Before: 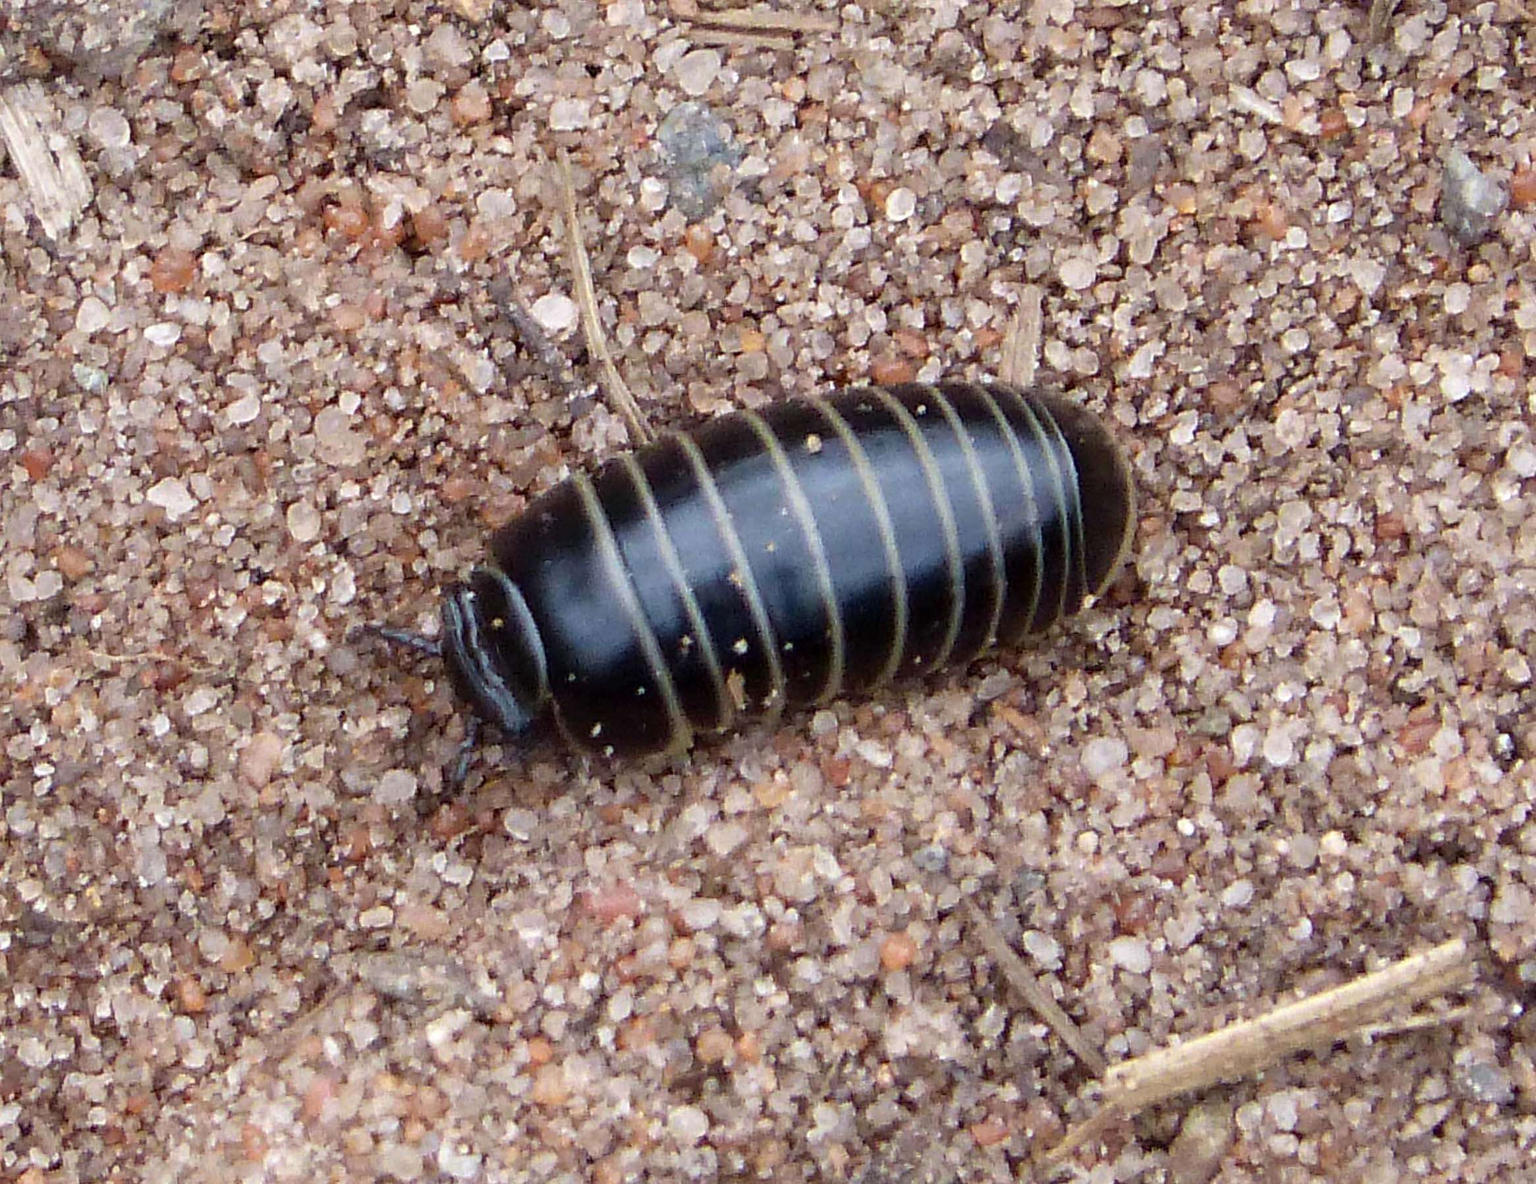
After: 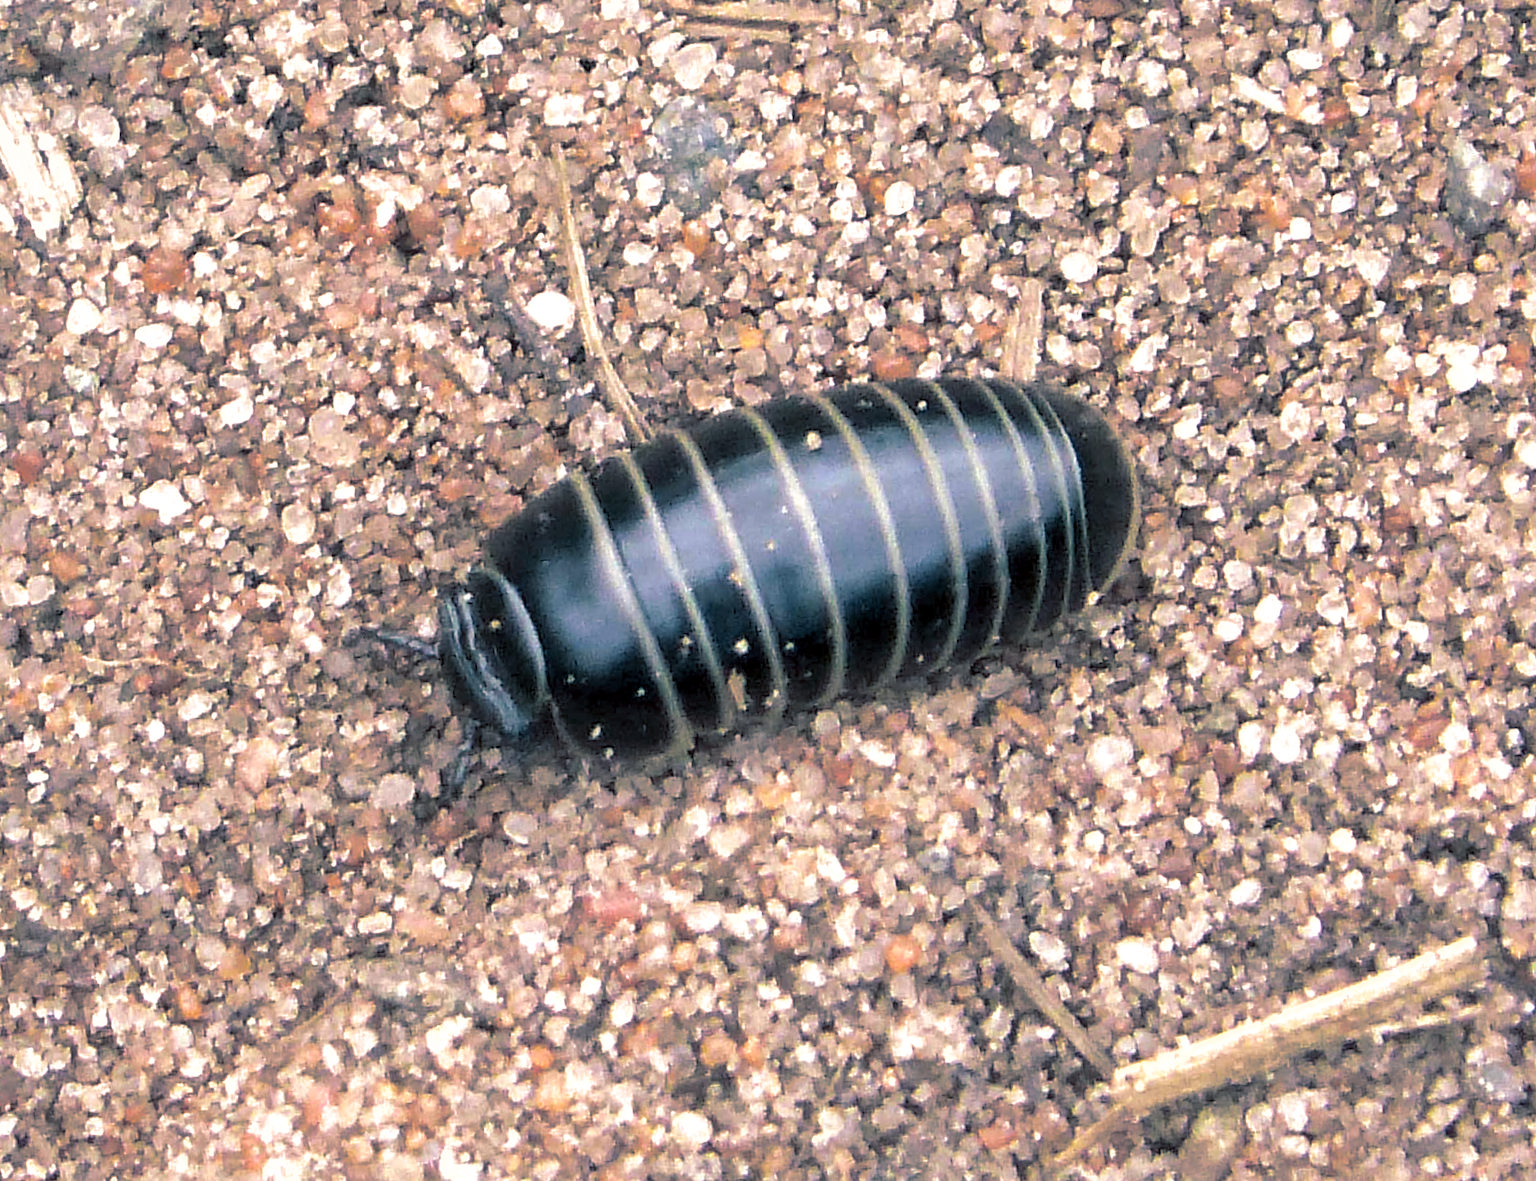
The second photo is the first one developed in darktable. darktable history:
exposure: black level correction 0.001, exposure 0.675 EV, compensate highlight preservation false
rotate and perspective: rotation -0.45°, automatic cropping original format, crop left 0.008, crop right 0.992, crop top 0.012, crop bottom 0.988
split-toning: shadows › hue 205.2°, shadows › saturation 0.43, highlights › hue 54°, highlights › saturation 0.54
shadows and highlights: on, module defaults
color correction: highlights a* 3.84, highlights b* 5.07
